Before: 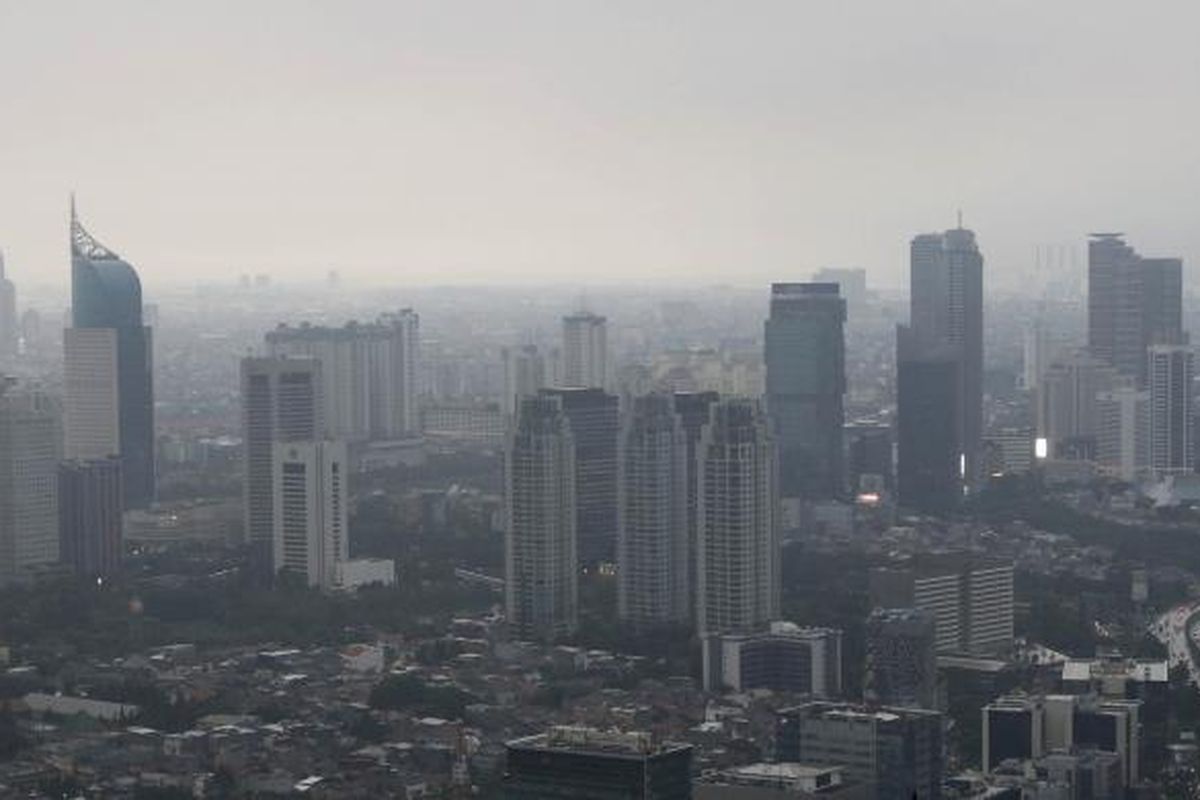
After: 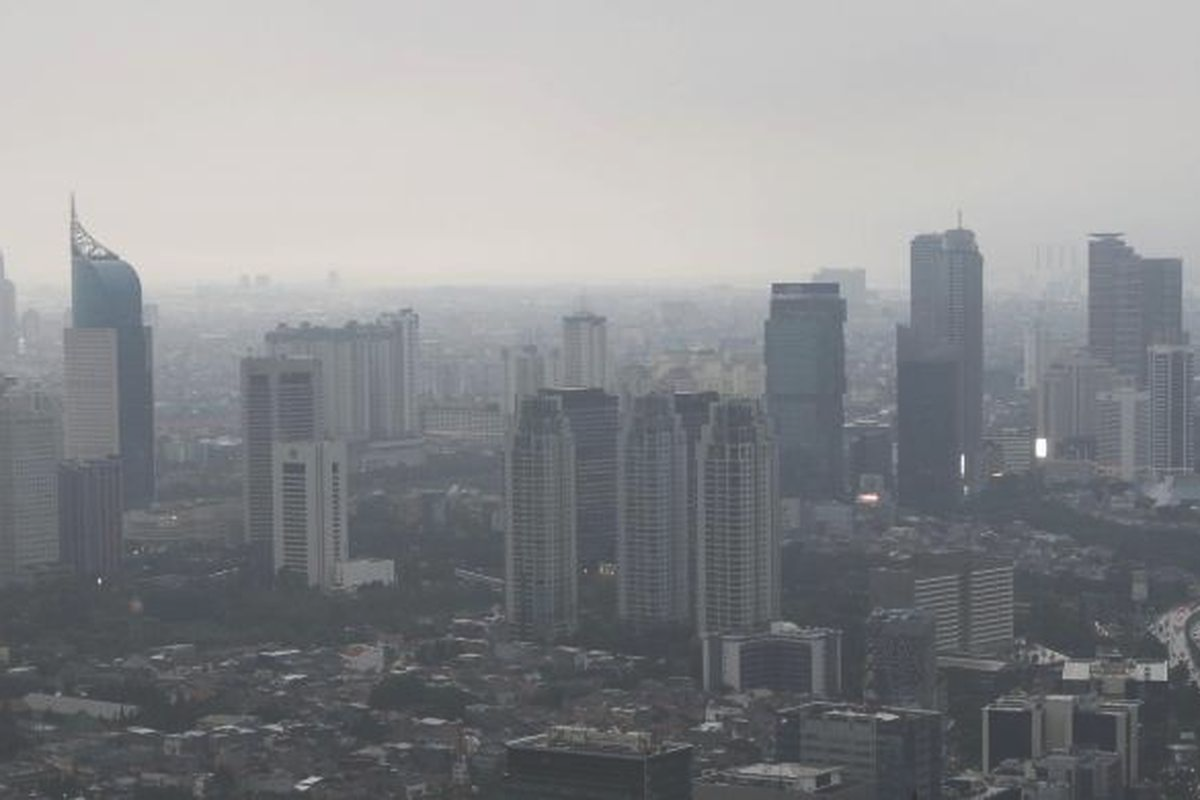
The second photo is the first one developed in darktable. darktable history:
exposure: black level correction -0.03, compensate highlight preservation false
